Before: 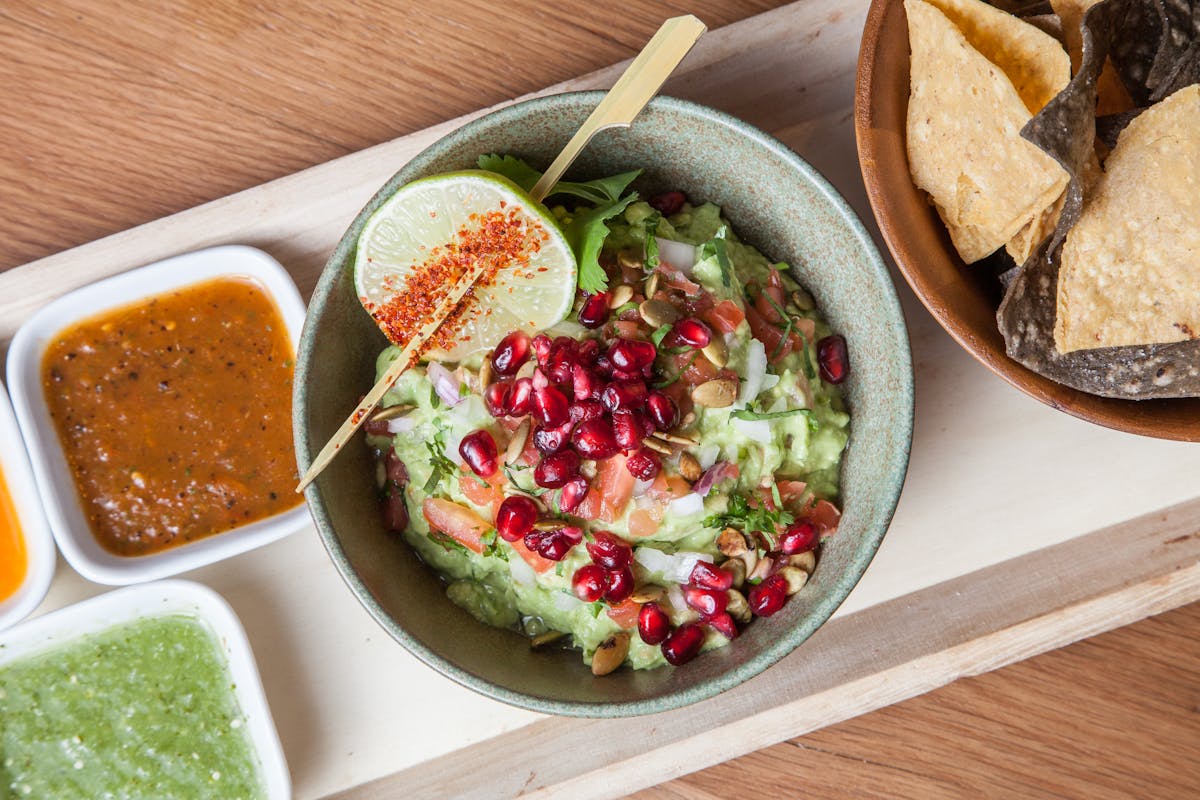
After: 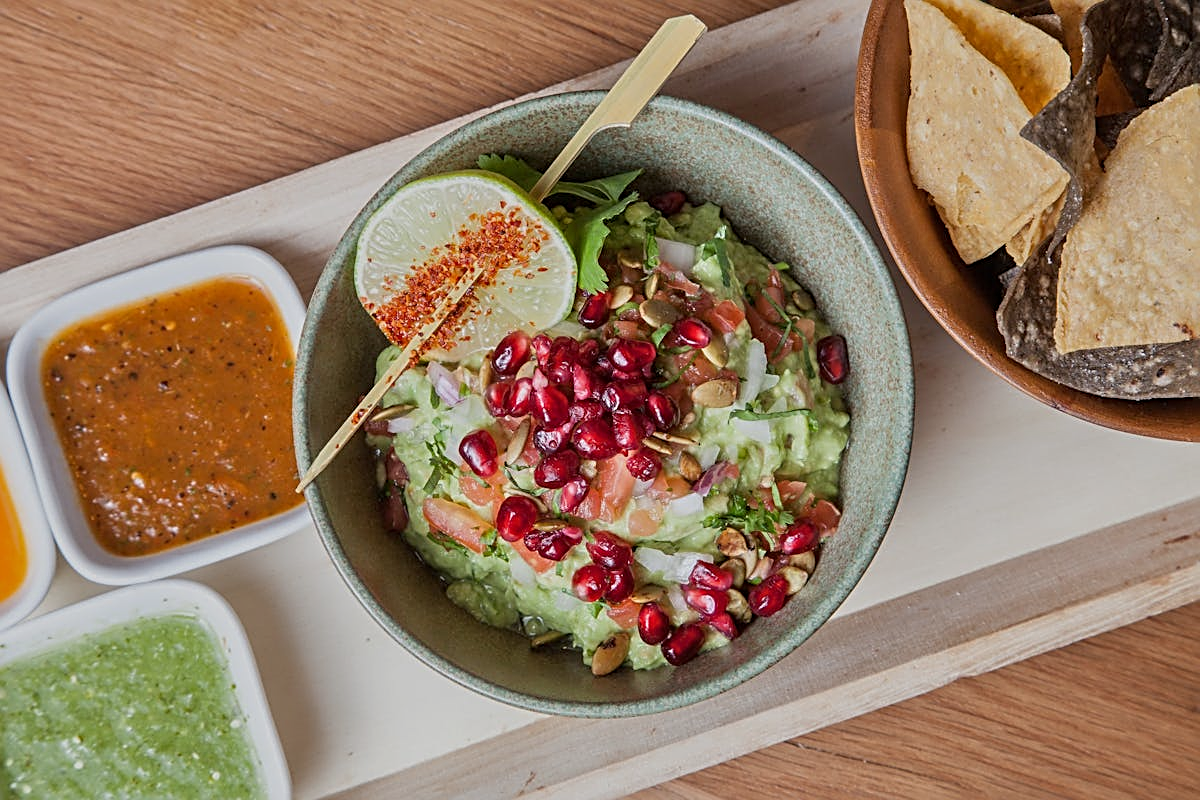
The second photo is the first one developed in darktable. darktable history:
sharpen: radius 2.538, amount 0.644
tone equalizer: -8 EV -0.002 EV, -7 EV 0.004 EV, -6 EV -0.01 EV, -5 EV 0.013 EV, -4 EV -0.021 EV, -3 EV 0.021 EV, -2 EV -0.076 EV, -1 EV -0.303 EV, +0 EV -0.607 EV
